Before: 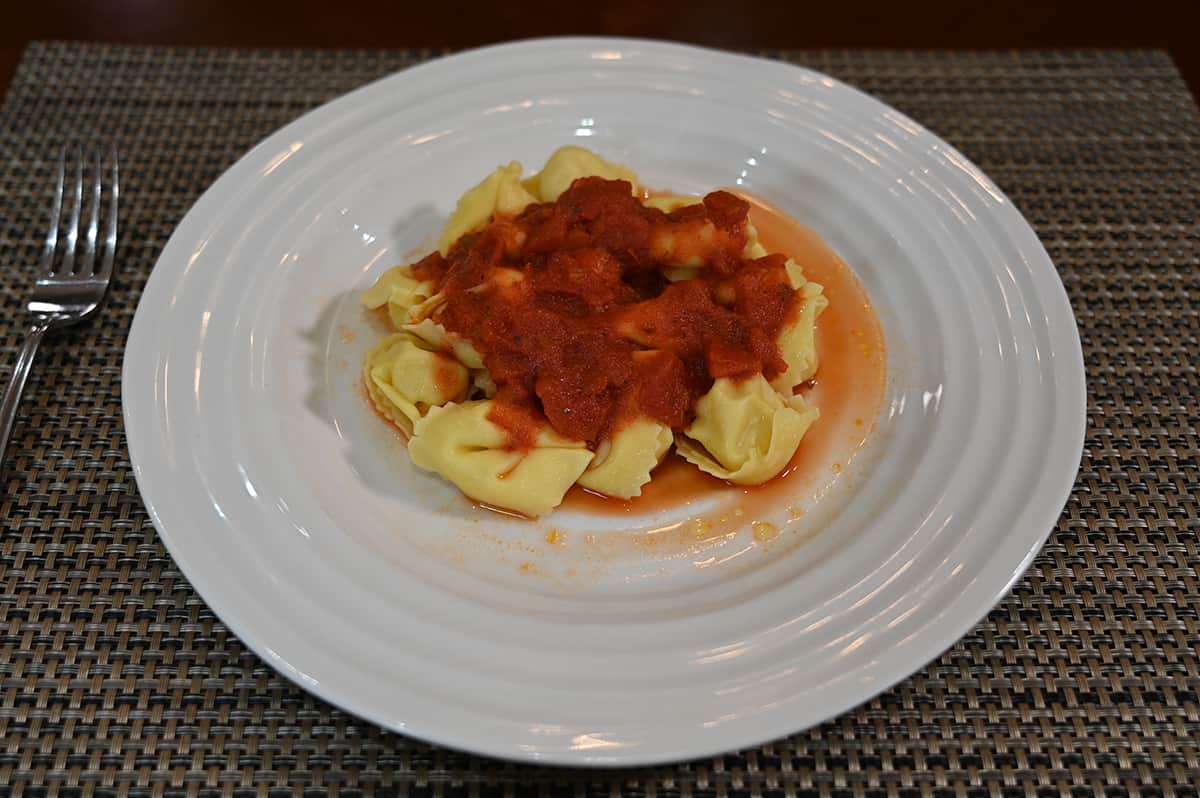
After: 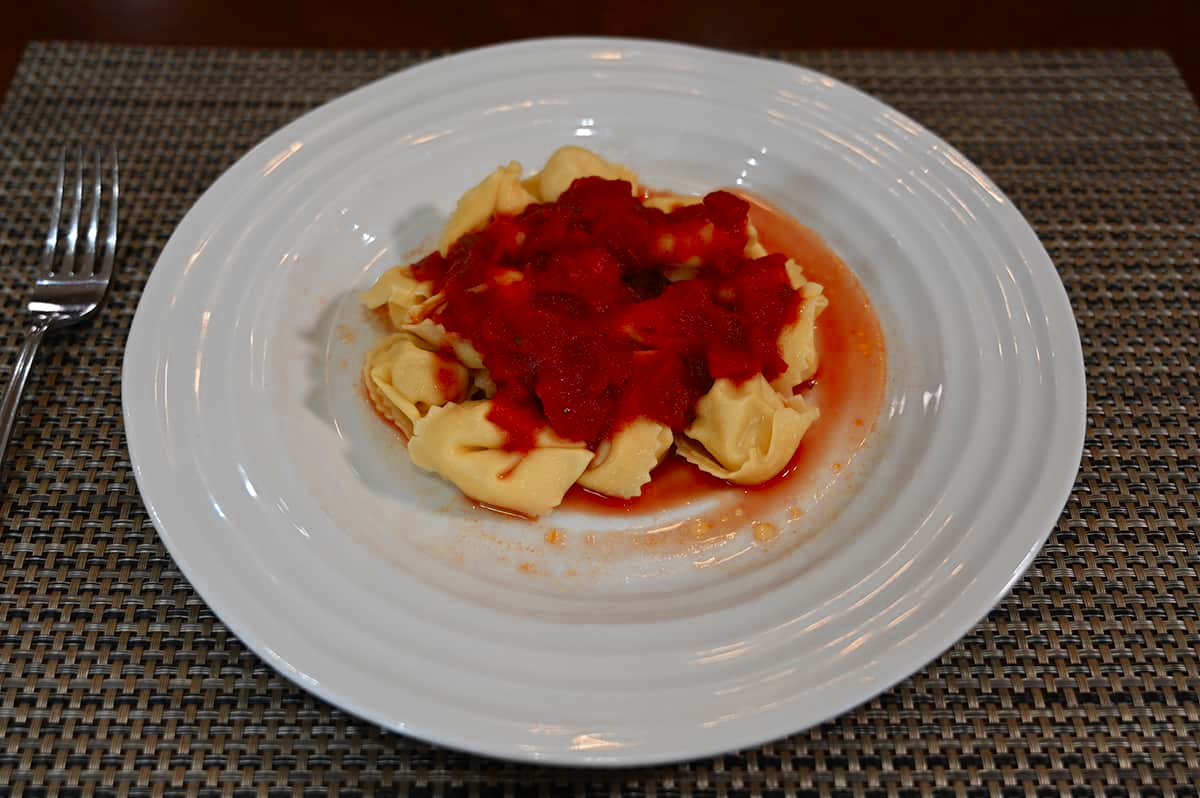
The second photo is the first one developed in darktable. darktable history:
color zones: curves: ch0 [(0, 0.363) (0.128, 0.373) (0.25, 0.5) (0.402, 0.407) (0.521, 0.525) (0.63, 0.559) (0.729, 0.662) (0.867, 0.471)]; ch1 [(0, 0.515) (0.136, 0.618) (0.25, 0.5) (0.378, 0) (0.516, 0) (0.622, 0.593) (0.737, 0.819) (0.87, 0.593)]; ch2 [(0, 0.529) (0.128, 0.471) (0.282, 0.451) (0.386, 0.662) (0.516, 0.525) (0.633, 0.554) (0.75, 0.62) (0.875, 0.441)]
